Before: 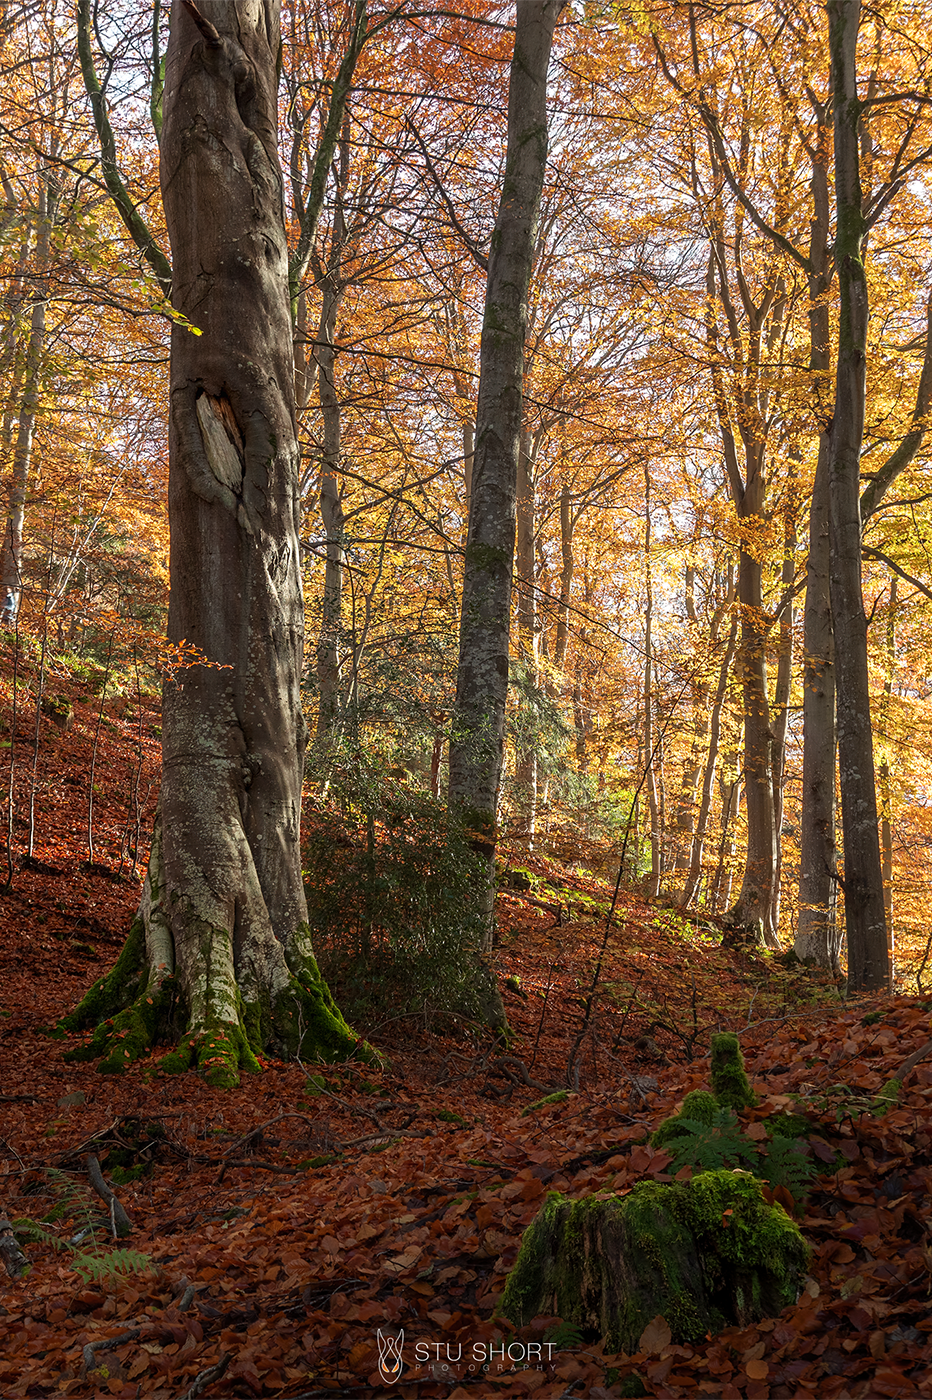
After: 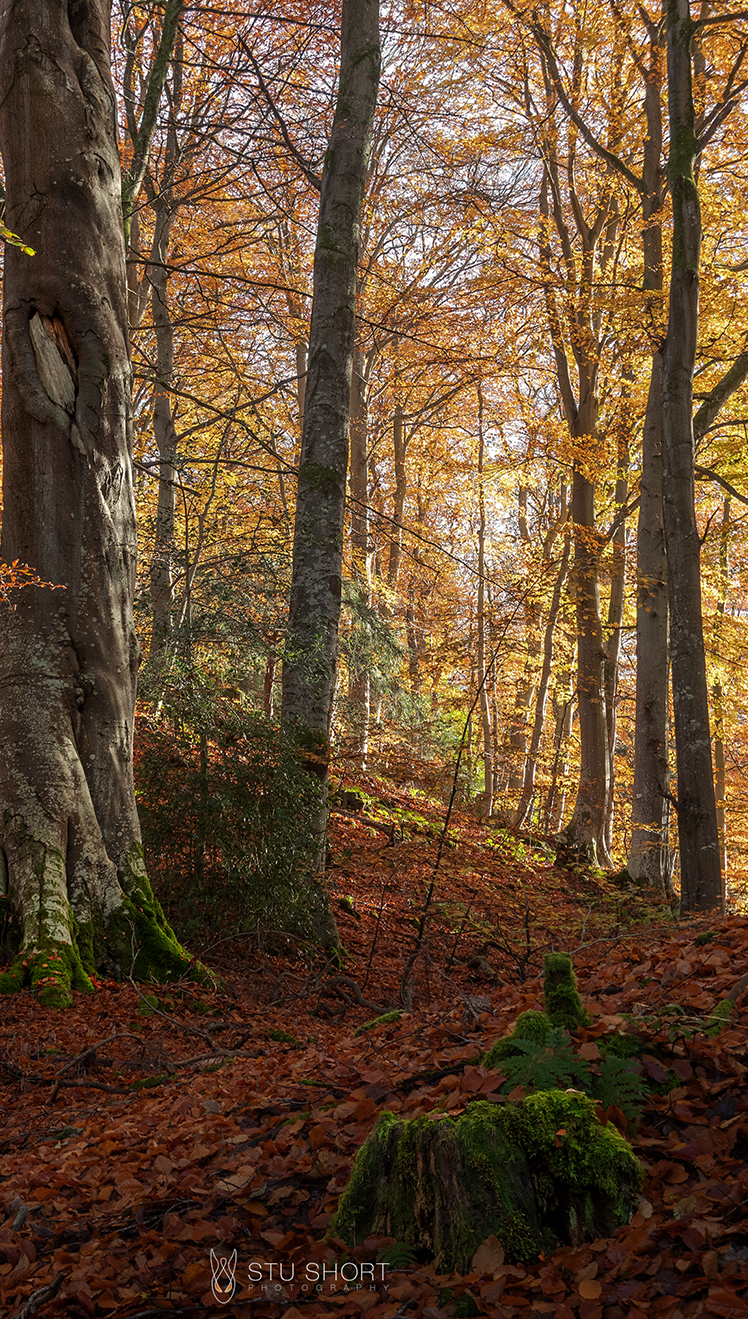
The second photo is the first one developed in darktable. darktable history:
rgb curve: curves: ch0 [(0, 0) (0.175, 0.154) (0.785, 0.663) (1, 1)]
crop and rotate: left 17.959%, top 5.771%, right 1.742%
